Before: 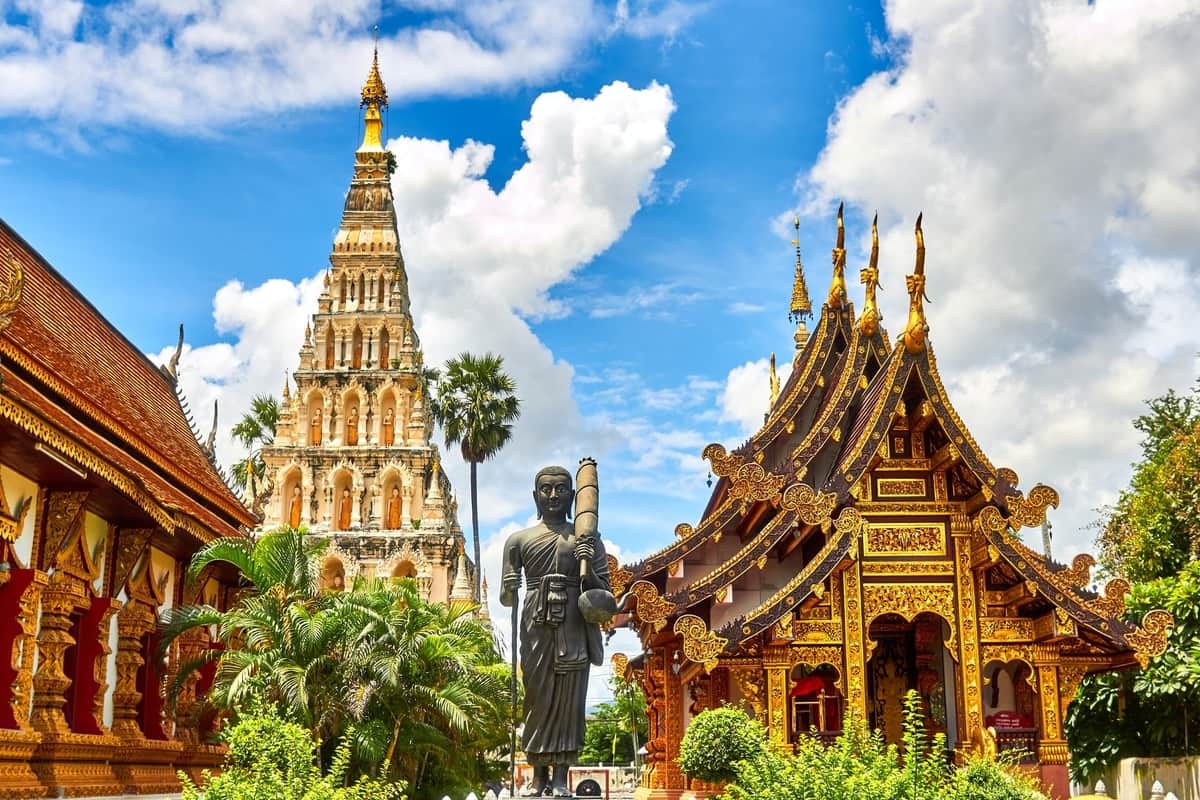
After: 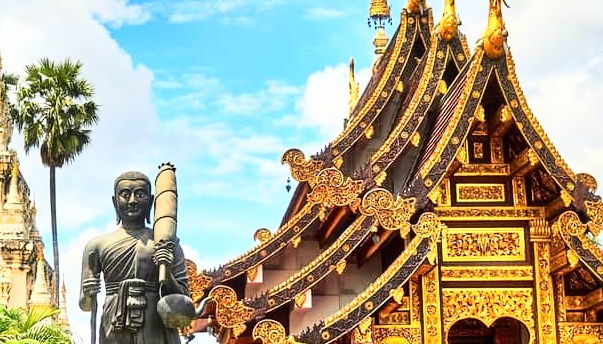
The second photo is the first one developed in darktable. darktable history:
base curve: curves: ch0 [(0, 0) (0.028, 0.03) (0.121, 0.232) (0.46, 0.748) (0.859, 0.968) (1, 1)]
crop: left 35.099%, top 36.896%, right 14.577%, bottom 19.985%
